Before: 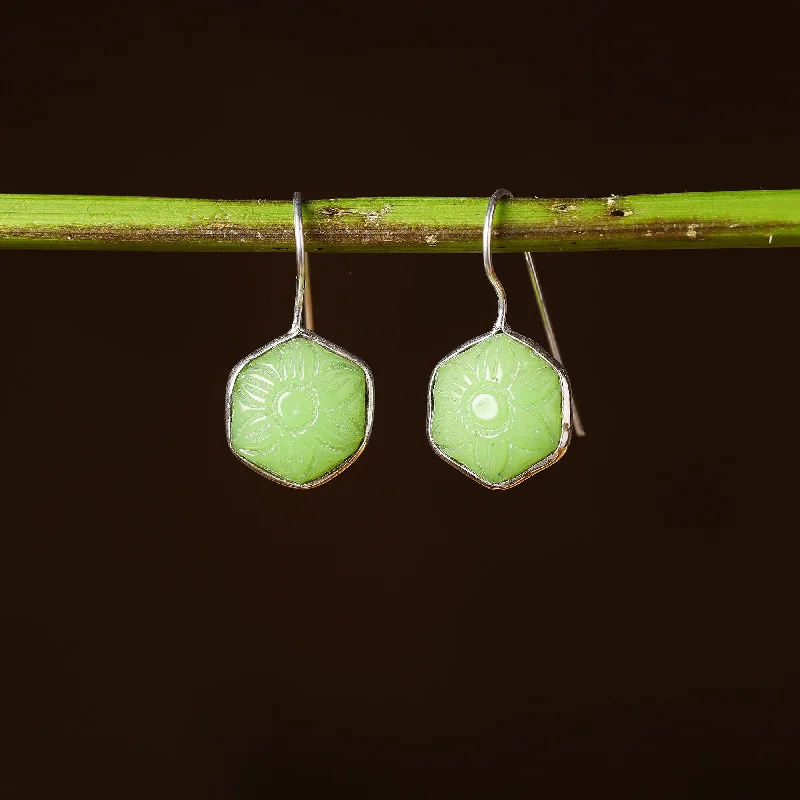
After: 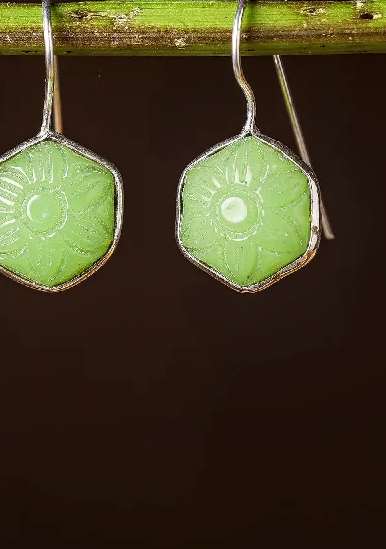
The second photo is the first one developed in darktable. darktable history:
crop: left 31.379%, top 24.658%, right 20.326%, bottom 6.628%
local contrast: detail 130%
